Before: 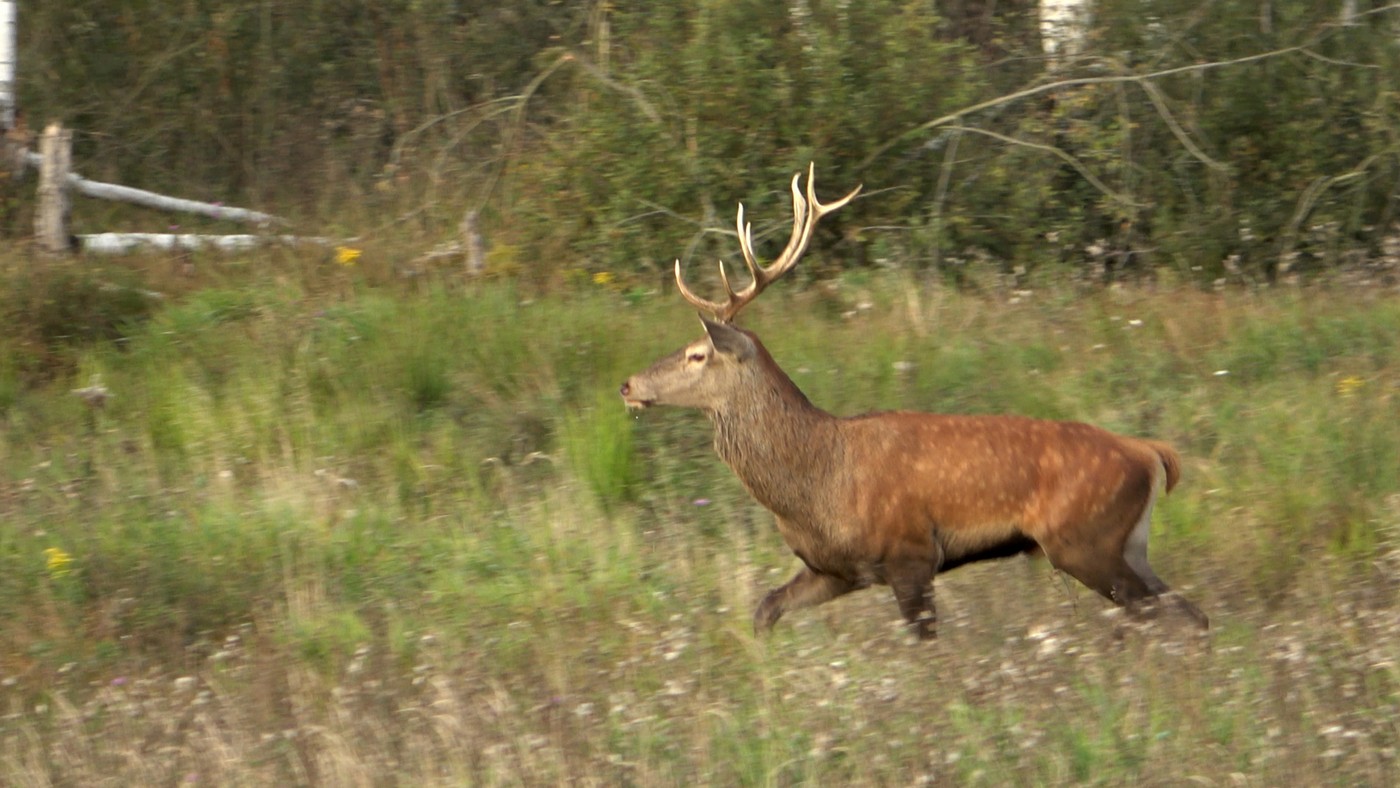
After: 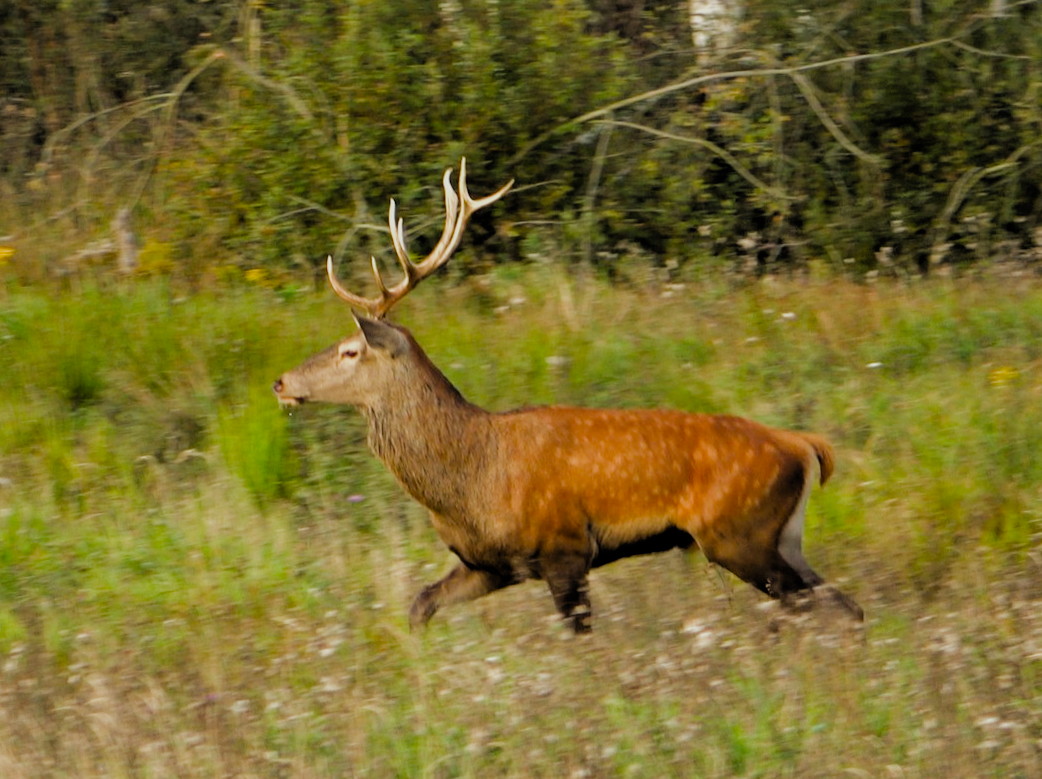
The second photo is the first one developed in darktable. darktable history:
tone equalizer: -8 EV -0.417 EV, -7 EV -0.389 EV, -6 EV -0.333 EV, -5 EV -0.222 EV, -3 EV 0.222 EV, -2 EV 0.333 EV, -1 EV 0.389 EV, +0 EV 0.417 EV, edges refinement/feathering 500, mask exposure compensation -1.57 EV, preserve details no
crop and rotate: left 24.6%
rotate and perspective: rotation -0.45°, automatic cropping original format, crop left 0.008, crop right 0.992, crop top 0.012, crop bottom 0.988
filmic rgb: black relative exposure -4.4 EV, white relative exposure 5 EV, threshold 3 EV, hardness 2.23, latitude 40.06%, contrast 1.15, highlights saturation mix 10%, shadows ↔ highlights balance 1.04%, preserve chrominance RGB euclidean norm (legacy), color science v4 (2020), enable highlight reconstruction true
